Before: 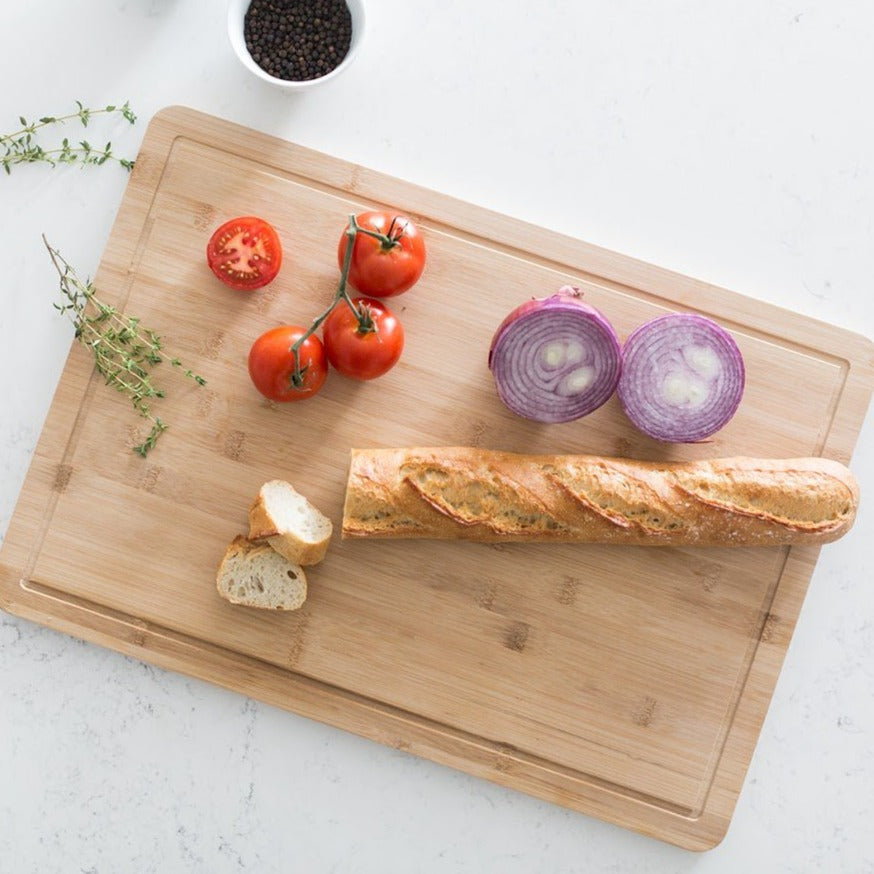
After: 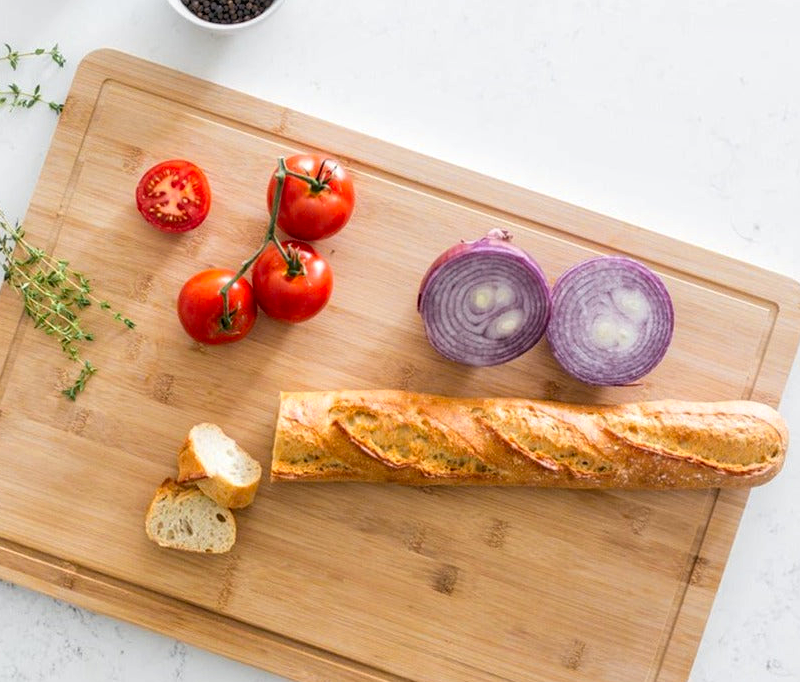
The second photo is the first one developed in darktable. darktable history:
tone equalizer: -8 EV -1.81 EV, -7 EV -1.19 EV, -6 EV -1.63 EV, mask exposure compensation -0.503 EV
local contrast: detail 130%
crop: left 8.223%, top 6.571%, bottom 15.353%
color zones: curves: ch0 [(0.224, 0.526) (0.75, 0.5)]; ch1 [(0.055, 0.526) (0.224, 0.761) (0.377, 0.526) (0.75, 0.5)]
